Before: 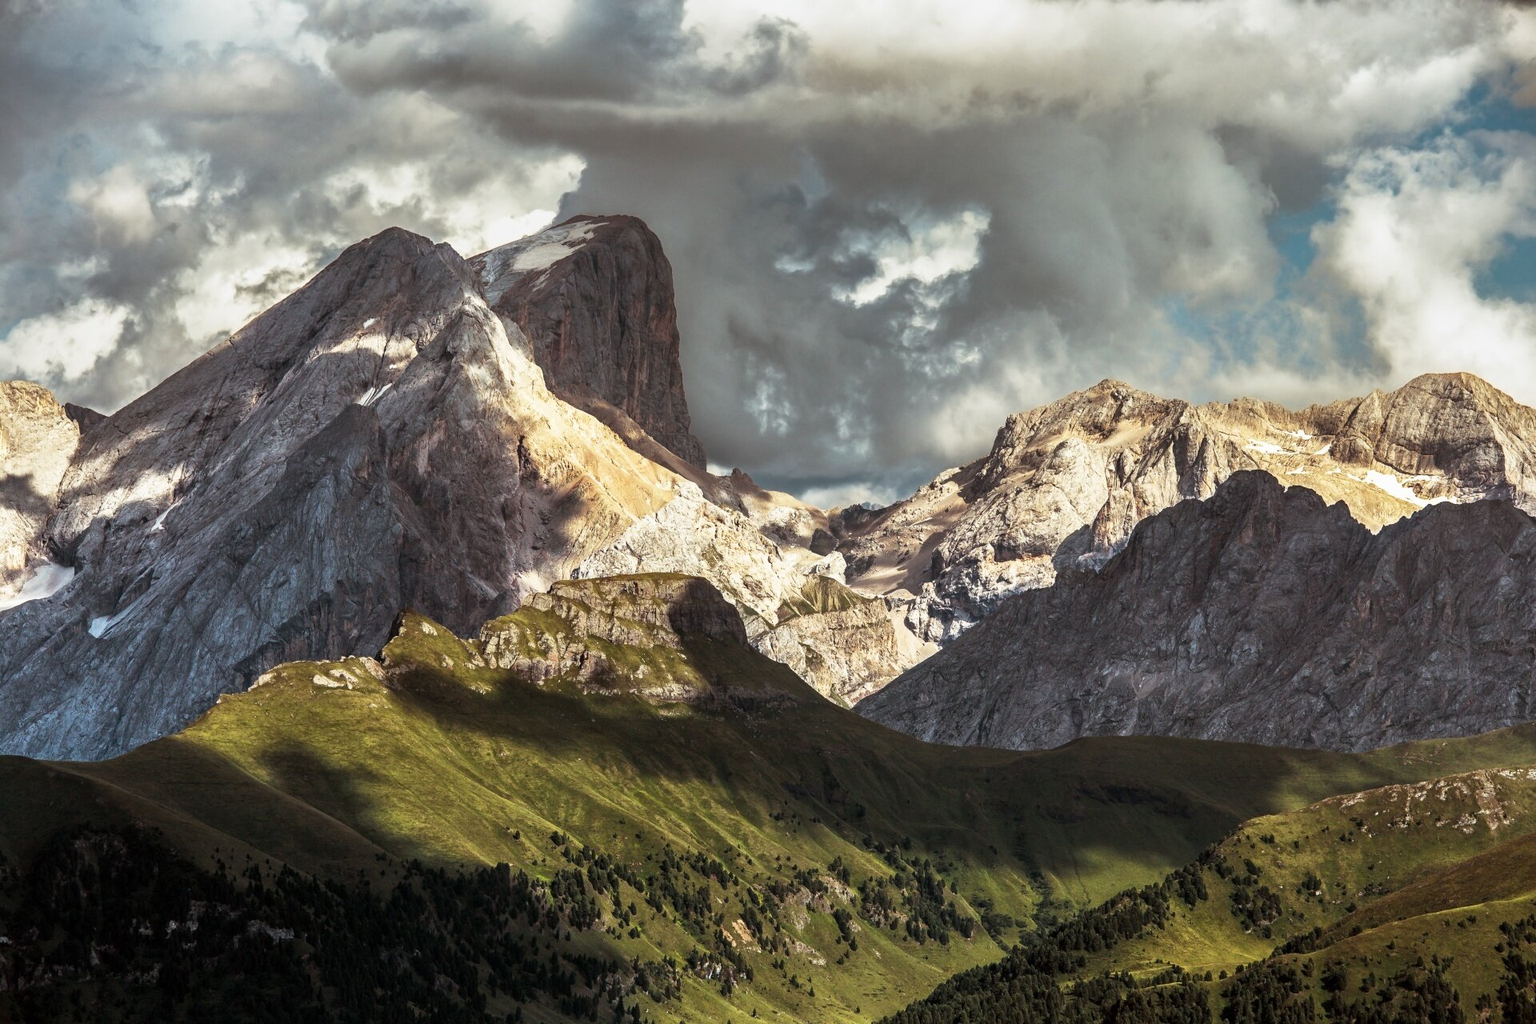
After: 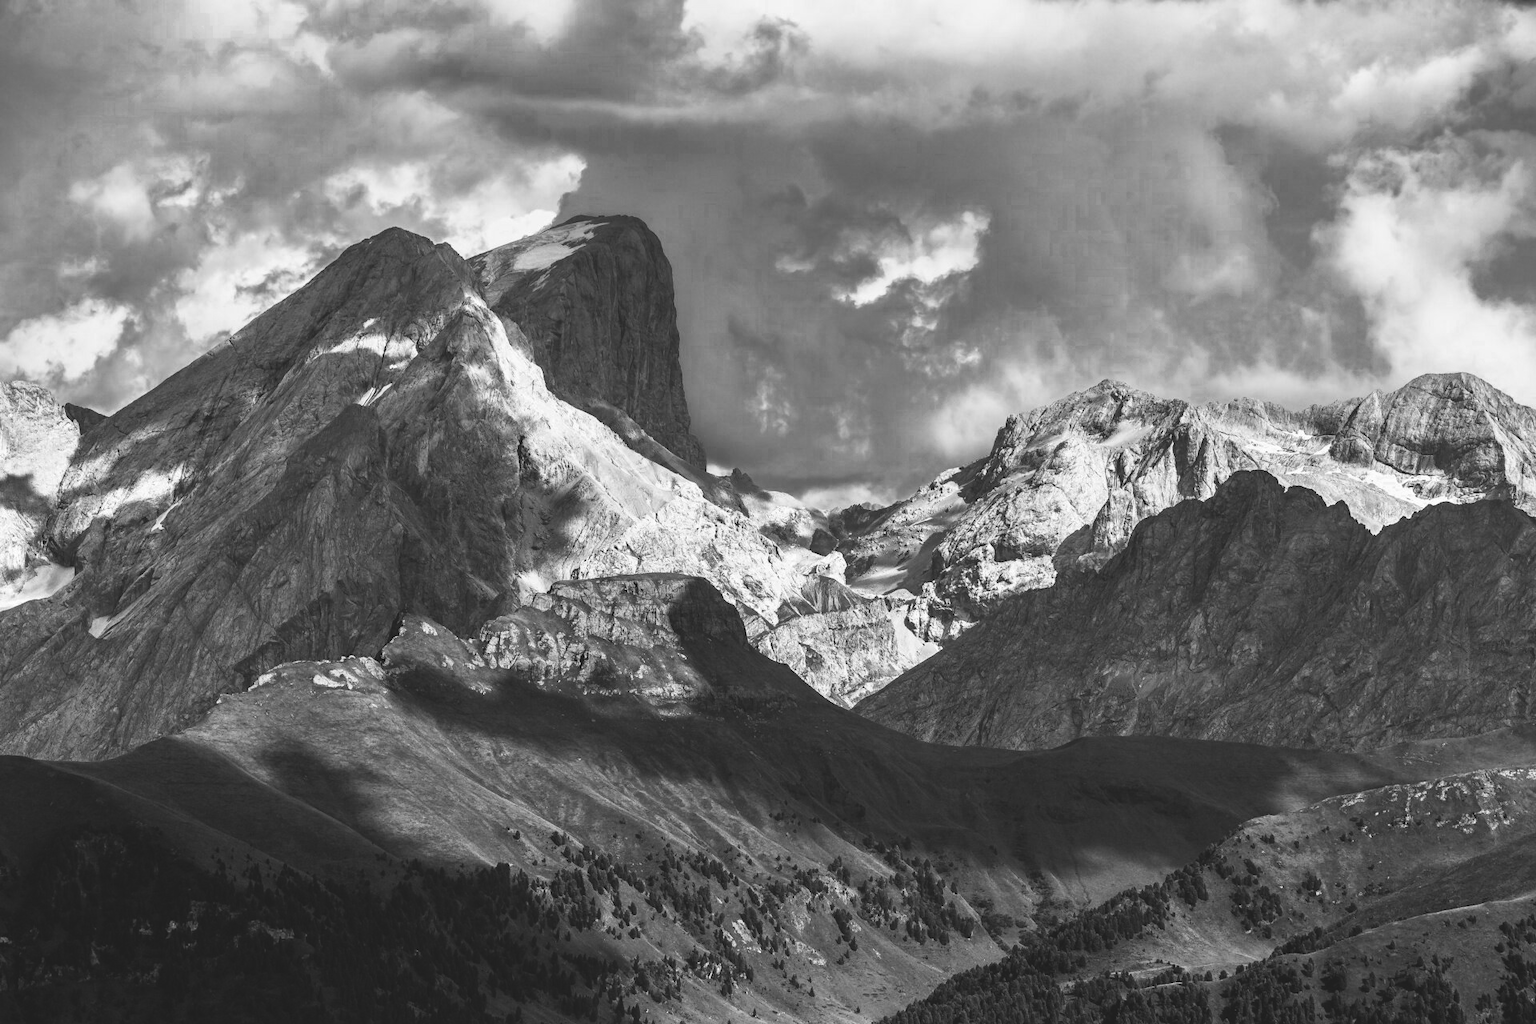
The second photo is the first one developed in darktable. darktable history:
color zones: curves: ch0 [(0.035, 0.242) (0.25, 0.5) (0.384, 0.214) (0.488, 0.255) (0.75, 0.5)]; ch1 [(0.063, 0.379) (0.25, 0.5) (0.354, 0.201) (0.489, 0.085) (0.729, 0.271)]; ch2 [(0.25, 0.5) (0.38, 0.517) (0.442, 0.51) (0.735, 0.456)]
color balance rgb: shadows lift › chroma 3%, shadows lift › hue 280.8°, power › hue 330°, highlights gain › chroma 3%, highlights gain › hue 75.6°, global offset › luminance 1.5%, perceptual saturation grading › global saturation 20%, perceptual saturation grading › highlights -25%, perceptual saturation grading › shadows 50%, global vibrance 30%
contrast brightness saturation: contrast 0.04, saturation 0.16
monochrome: on, module defaults
